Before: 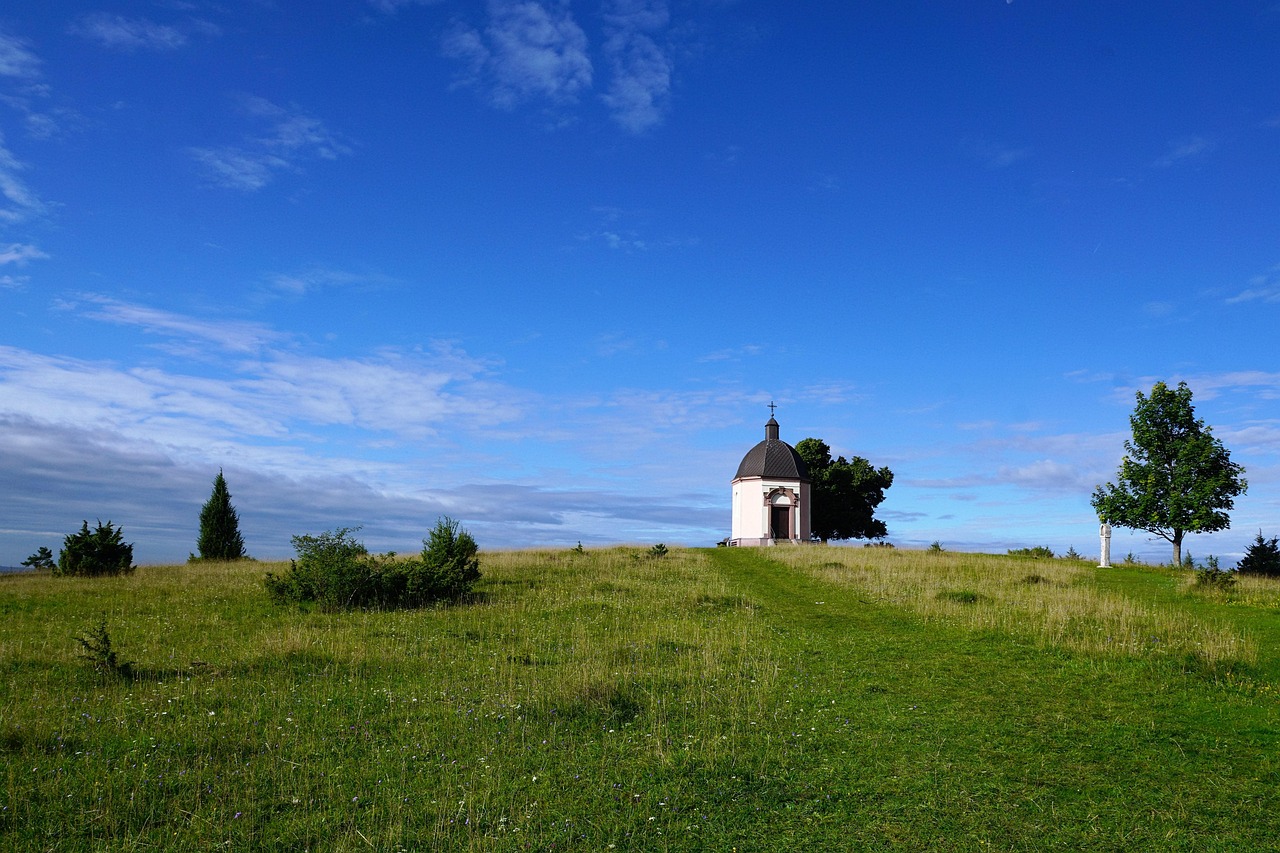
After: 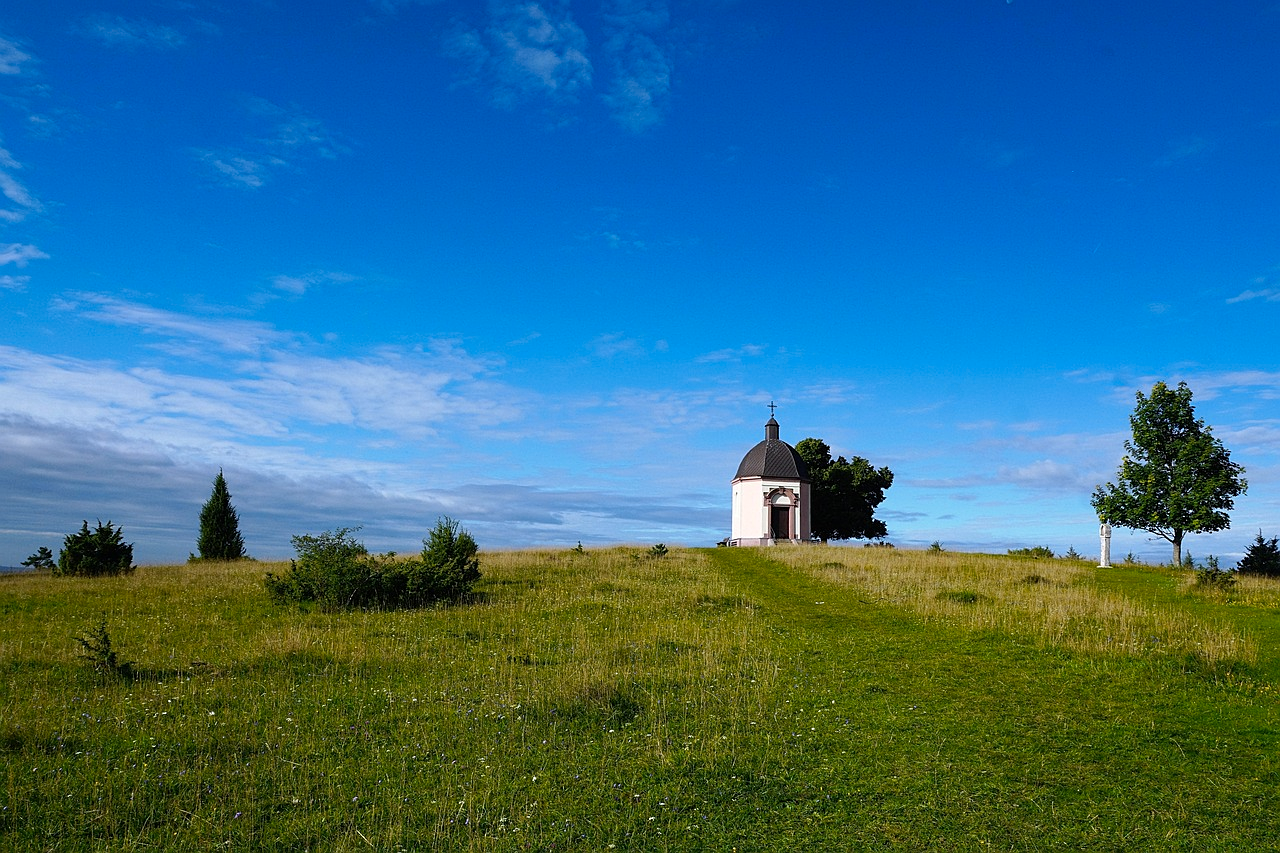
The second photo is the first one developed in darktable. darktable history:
color zones: curves: ch1 [(0.235, 0.558) (0.75, 0.5)]; ch2 [(0.25, 0.462) (0.749, 0.457)]
sharpen: radius 1.242, amount 0.304, threshold 0.098
